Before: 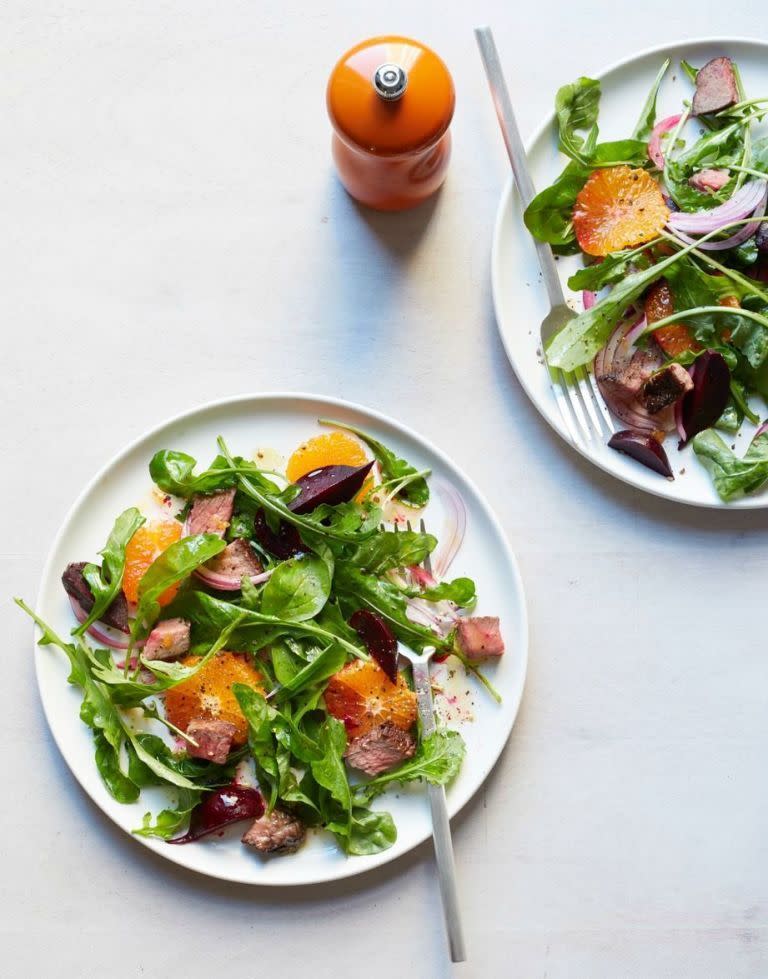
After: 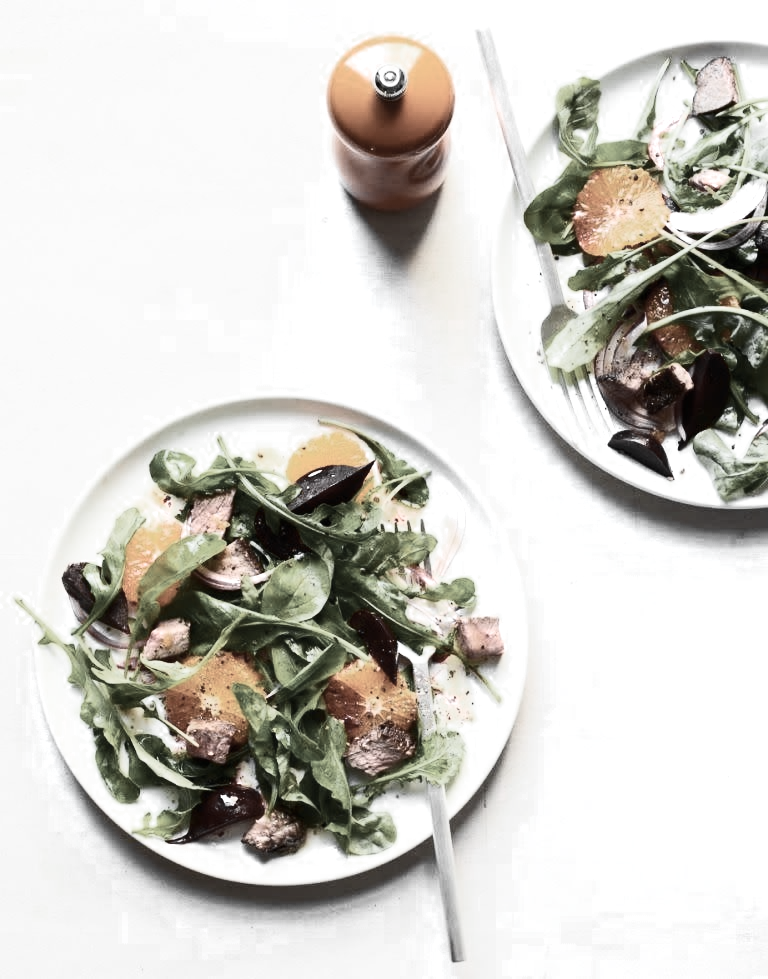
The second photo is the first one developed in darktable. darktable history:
color zones: curves: ch0 [(0, 0.613) (0.01, 0.613) (0.245, 0.448) (0.498, 0.529) (0.642, 0.665) (0.879, 0.777) (0.99, 0.613)]; ch1 [(0, 0.035) (0.121, 0.189) (0.259, 0.197) (0.415, 0.061) (0.589, 0.022) (0.732, 0.022) (0.857, 0.026) (0.991, 0.053)]
color balance: mode lift, gamma, gain (sRGB)
contrast brightness saturation: contrast 0.39, brightness 0.1
